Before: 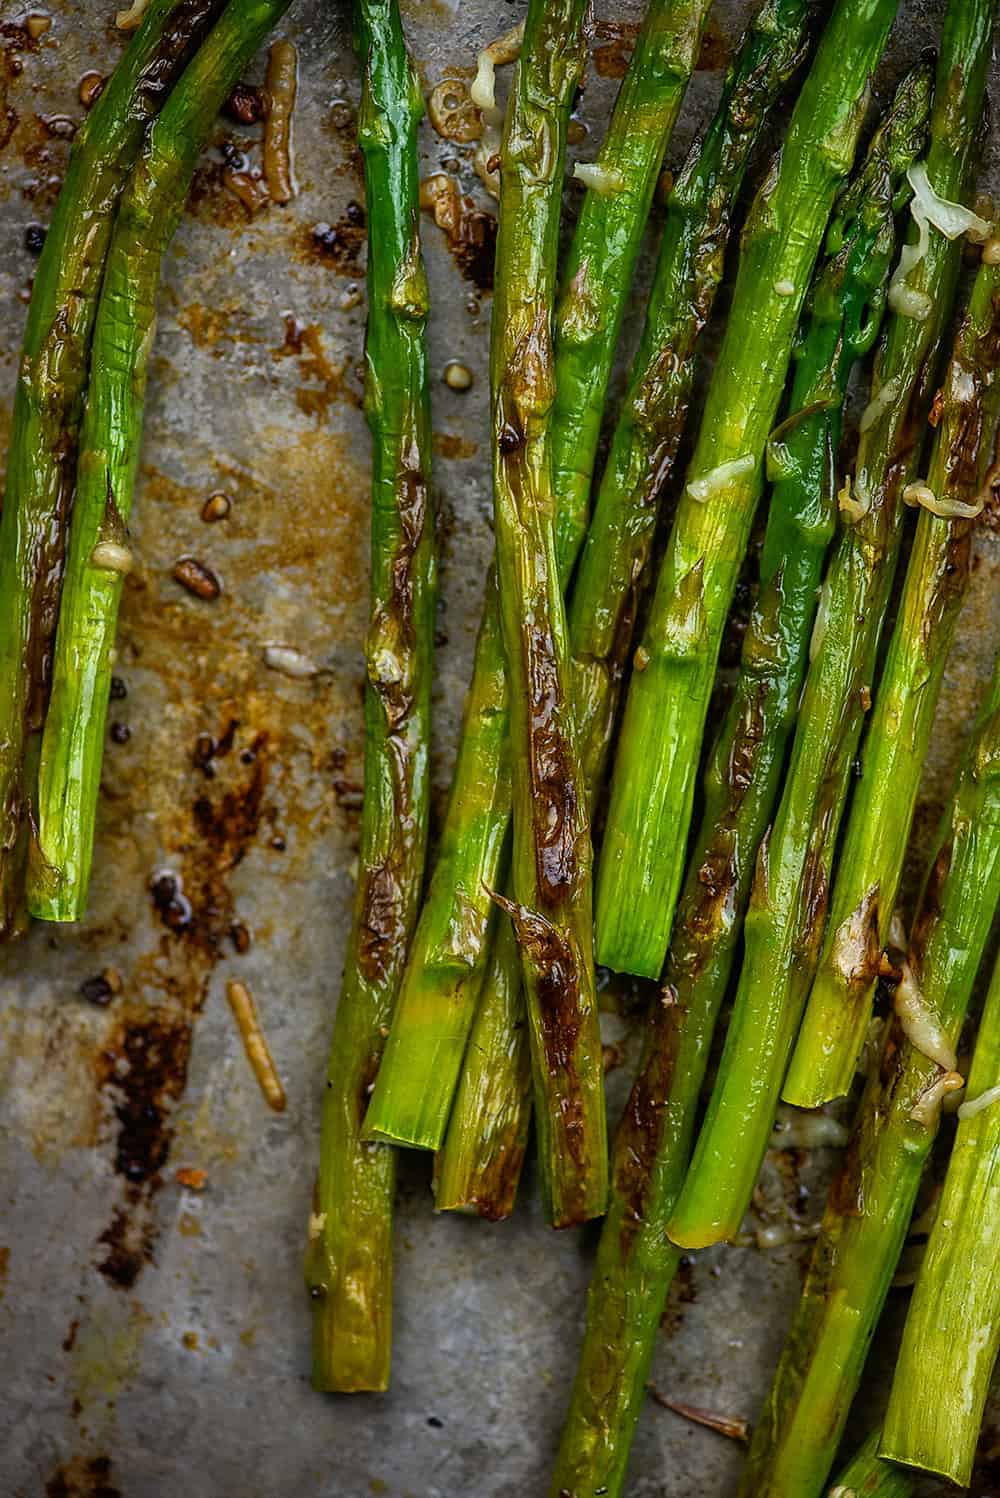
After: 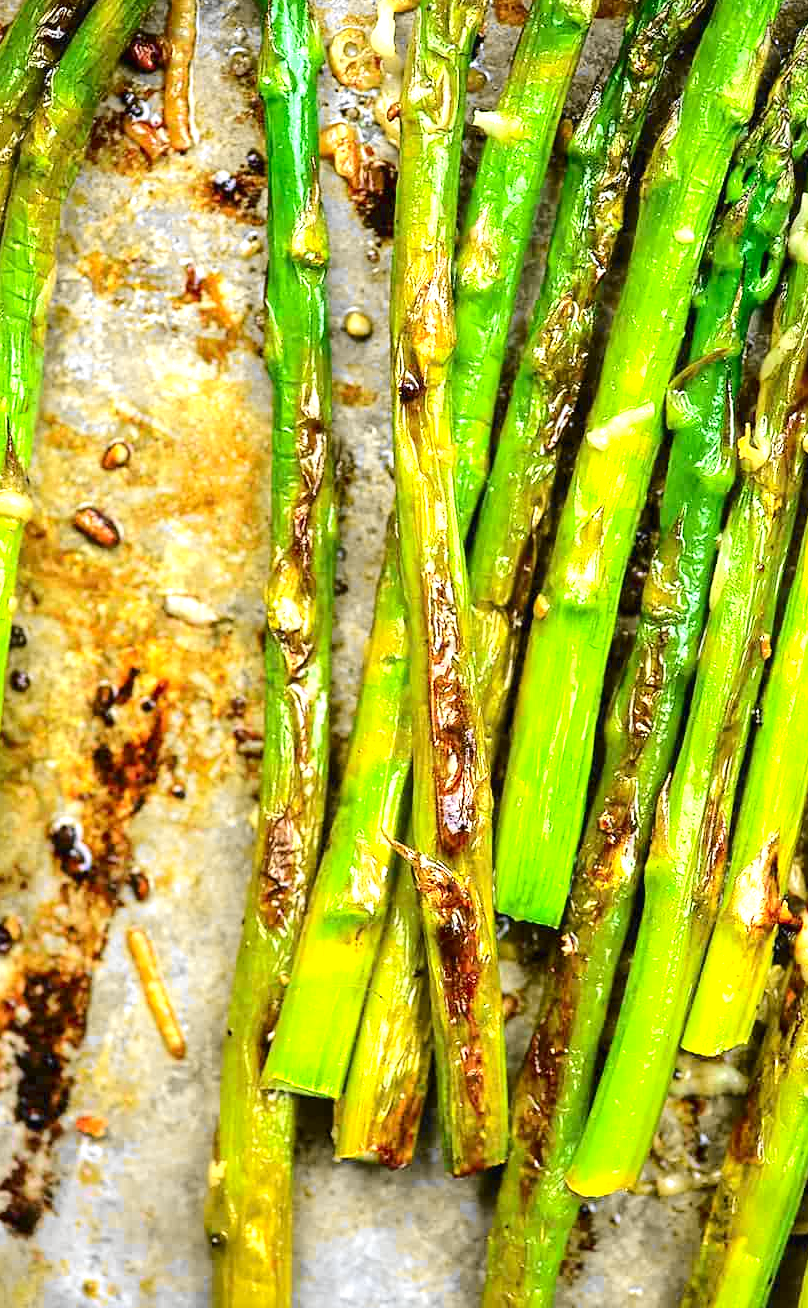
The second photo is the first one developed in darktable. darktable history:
exposure: black level correction 0, exposure 1.989 EV, compensate highlight preservation false
tone curve: curves: ch0 [(0, 0) (0.071, 0.047) (0.266, 0.26) (0.483, 0.554) (0.753, 0.811) (1, 0.983)]; ch1 [(0, 0) (0.346, 0.307) (0.408, 0.387) (0.463, 0.465) (0.482, 0.493) (0.502, 0.499) (0.517, 0.502) (0.55, 0.548) (0.597, 0.61) (0.651, 0.698) (1, 1)]; ch2 [(0, 0) (0.346, 0.34) (0.434, 0.46) (0.485, 0.494) (0.5, 0.498) (0.517, 0.506) (0.526, 0.545) (0.583, 0.61) (0.625, 0.659) (1, 1)], color space Lab, independent channels, preserve colors none
crop: left 10.001%, top 3.531%, right 9.169%, bottom 9.123%
